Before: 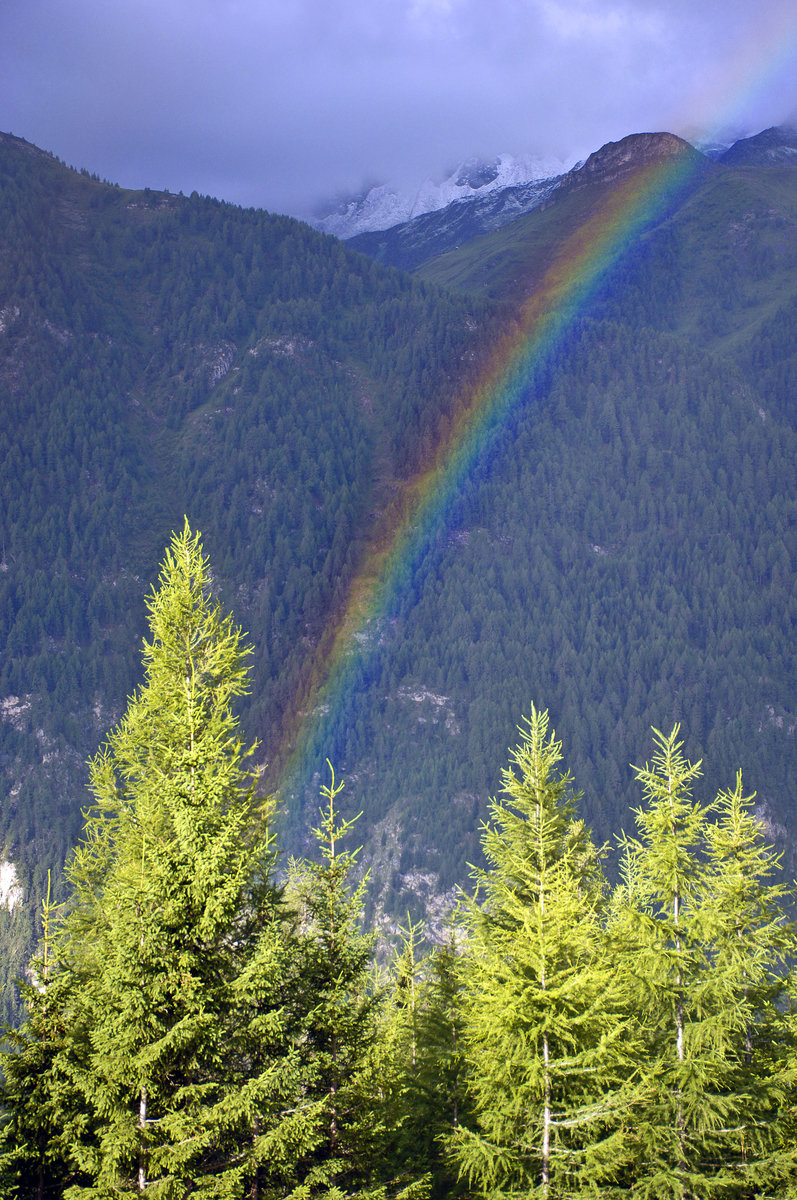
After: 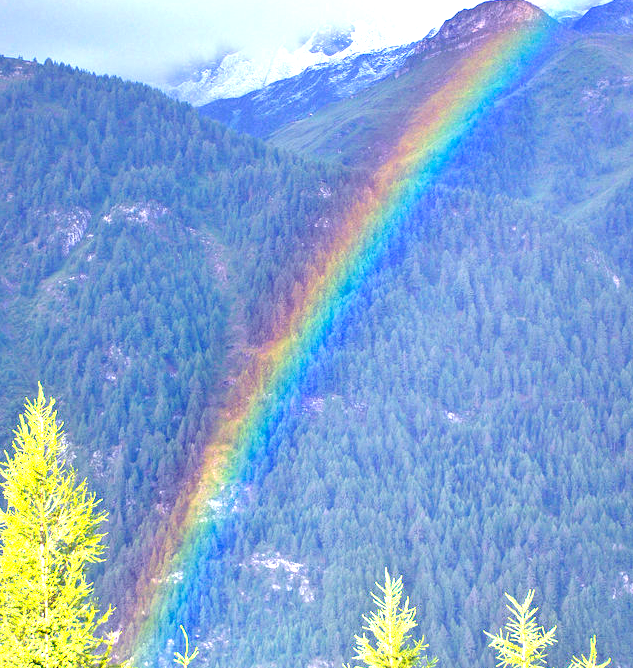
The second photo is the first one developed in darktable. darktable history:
exposure: black level correction 0.001, exposure 1.735 EV, compensate highlight preservation false
crop: left 18.38%, top 11.092%, right 2.134%, bottom 33.217%
color correction: highlights b* 3
